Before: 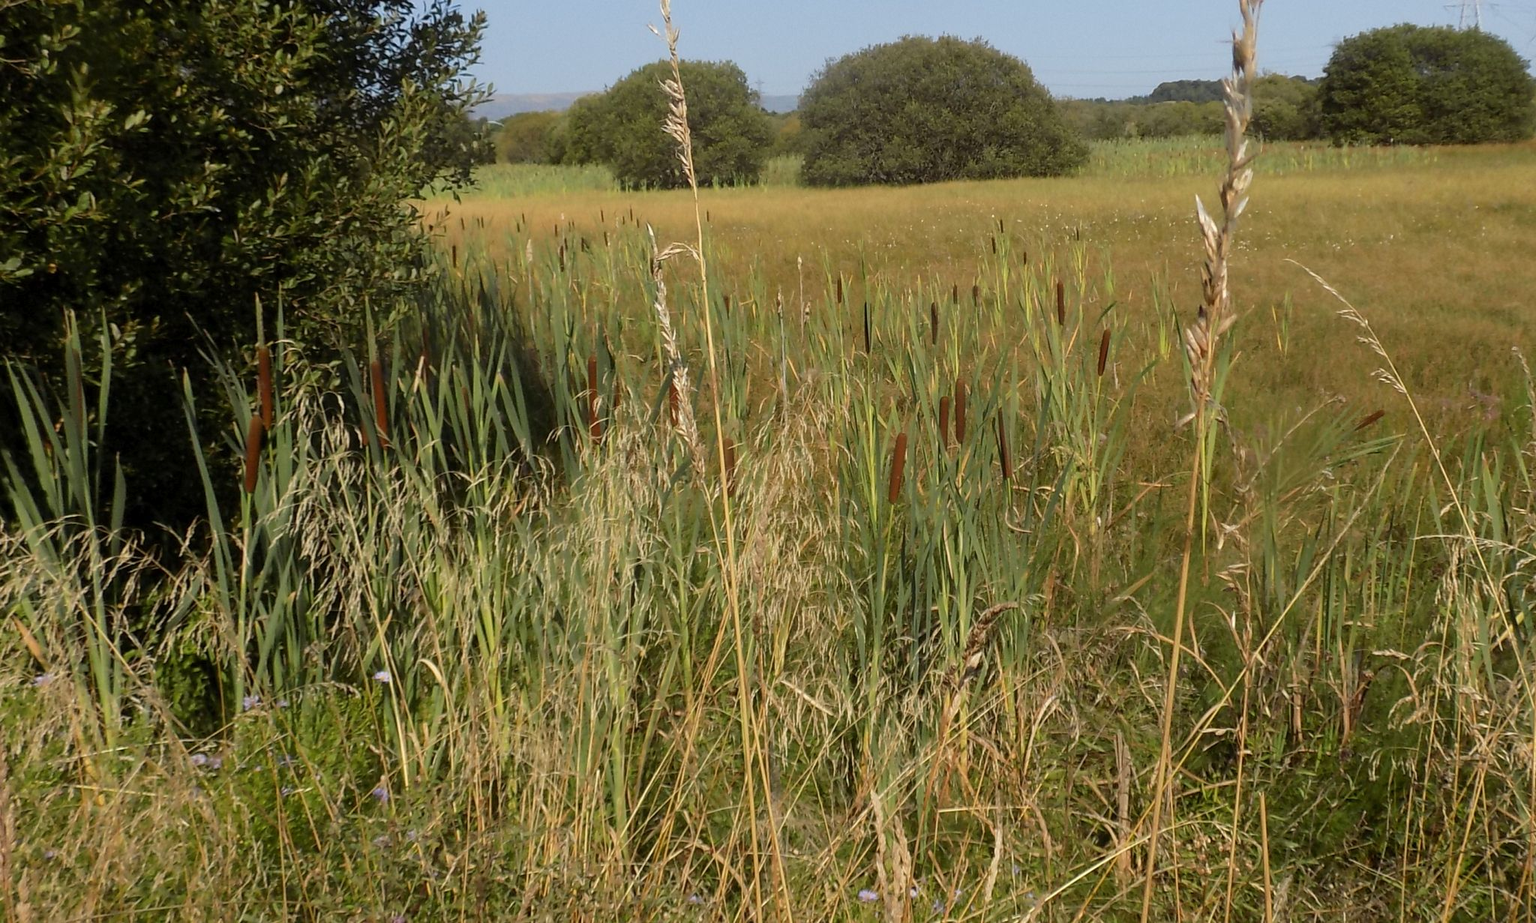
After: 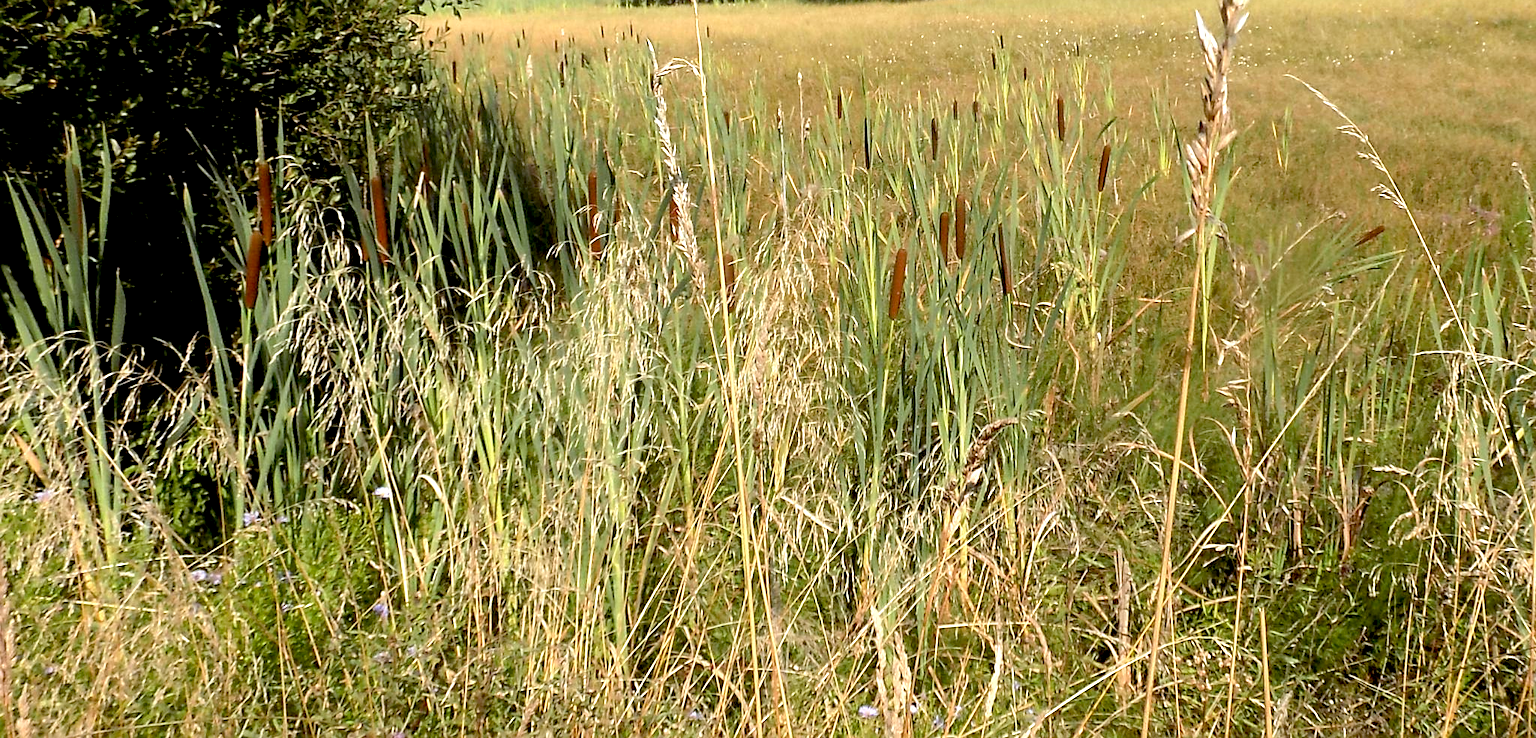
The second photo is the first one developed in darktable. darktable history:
color correction: highlights a* -0.772, highlights b* -8.92
exposure: black level correction 0.01, exposure 1 EV, compensate highlight preservation false
crop and rotate: top 19.998%
sharpen: on, module defaults
